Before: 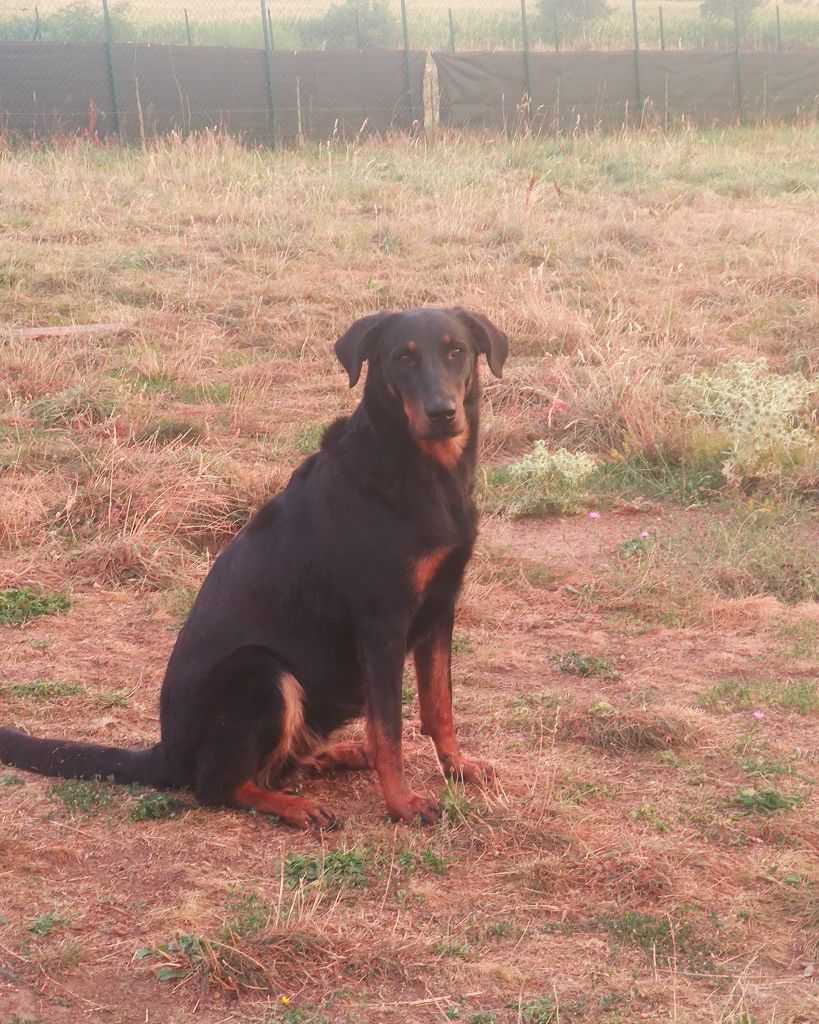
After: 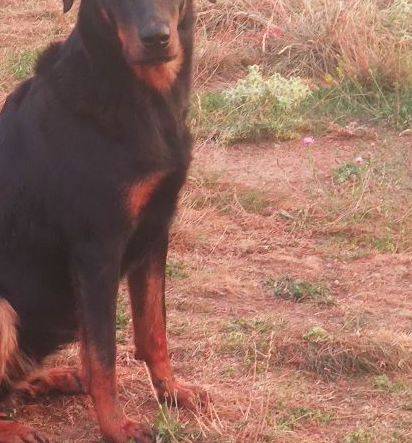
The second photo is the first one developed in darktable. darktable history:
vibrance: on, module defaults
crop: left 35.03%, top 36.625%, right 14.663%, bottom 20.057%
